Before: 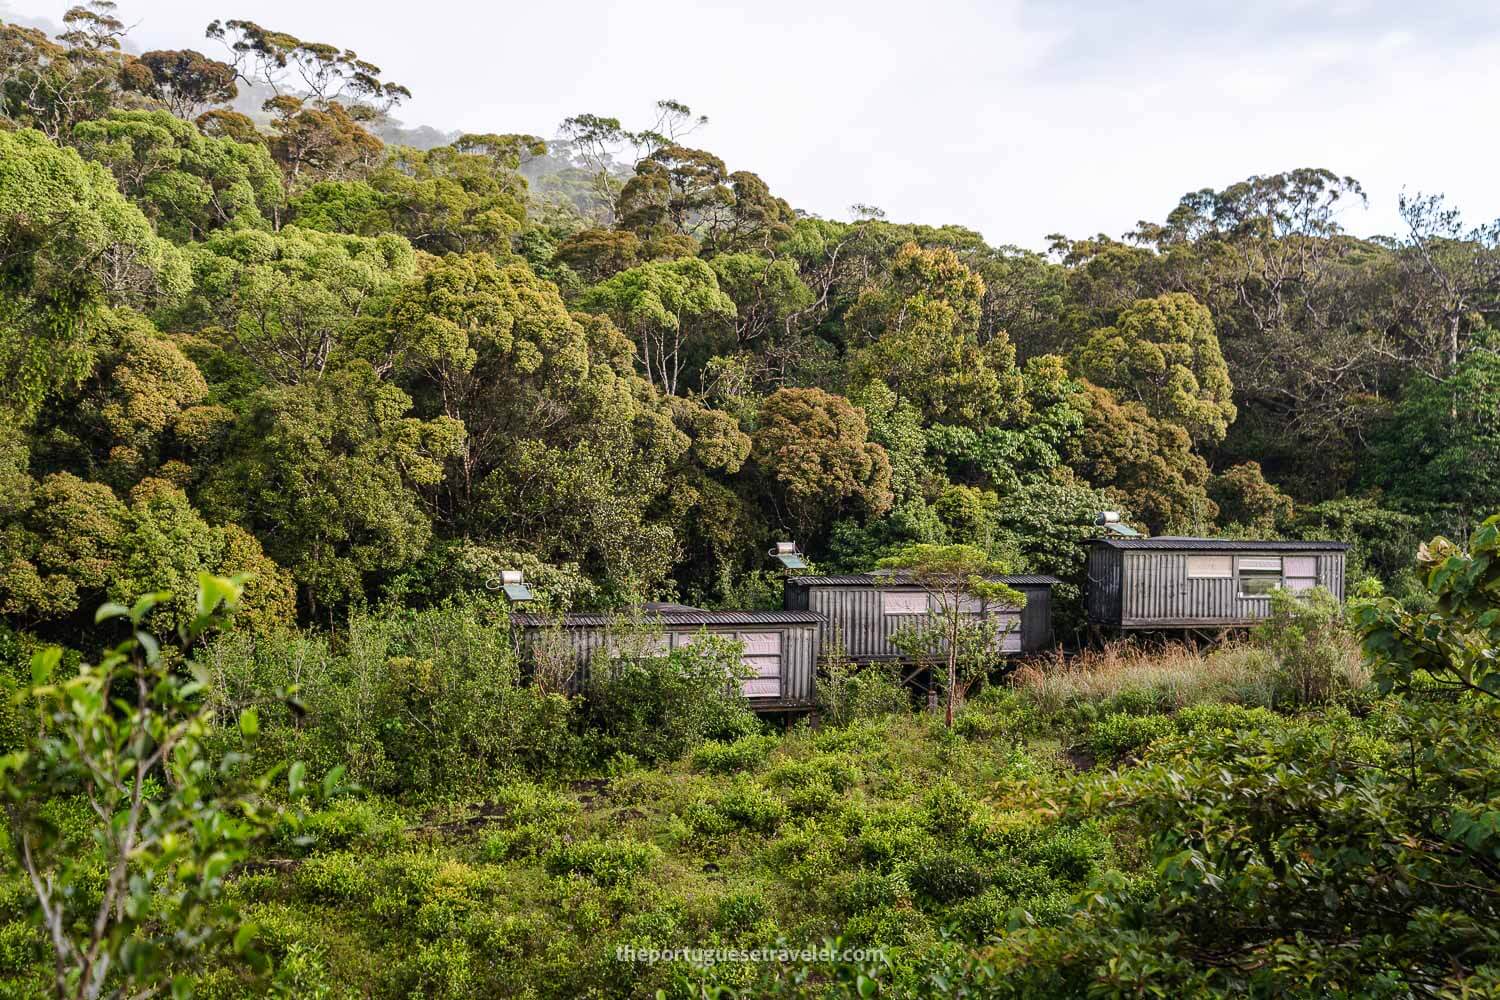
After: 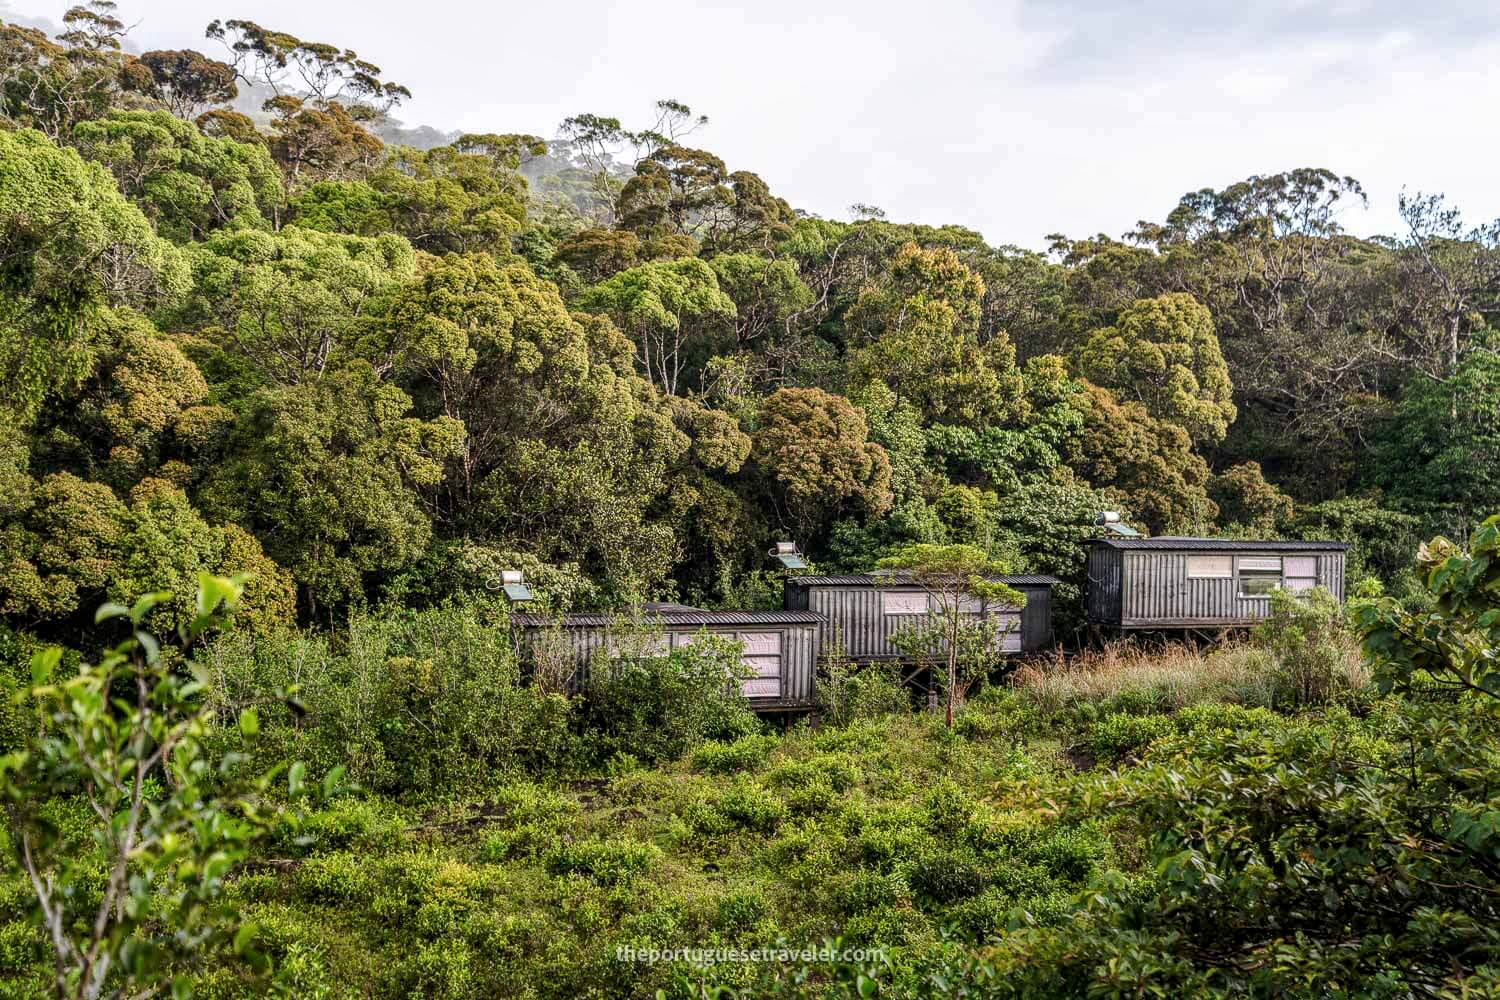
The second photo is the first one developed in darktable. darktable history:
local contrast: on, module defaults
shadows and highlights: shadows 20.53, highlights -19.99, soften with gaussian
